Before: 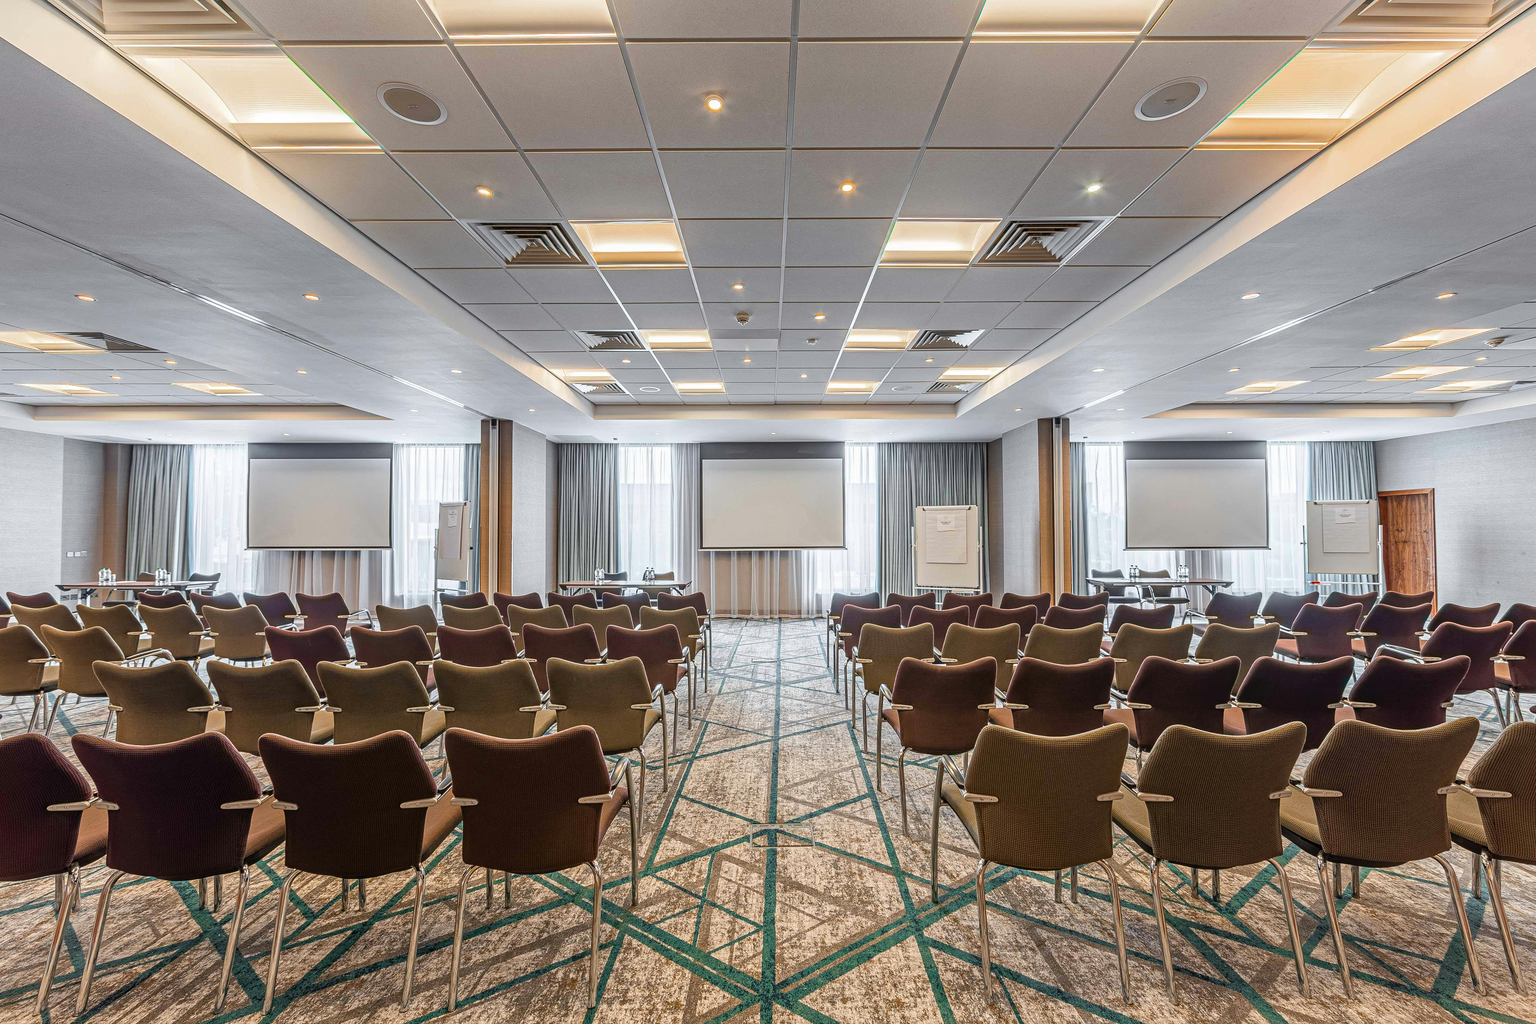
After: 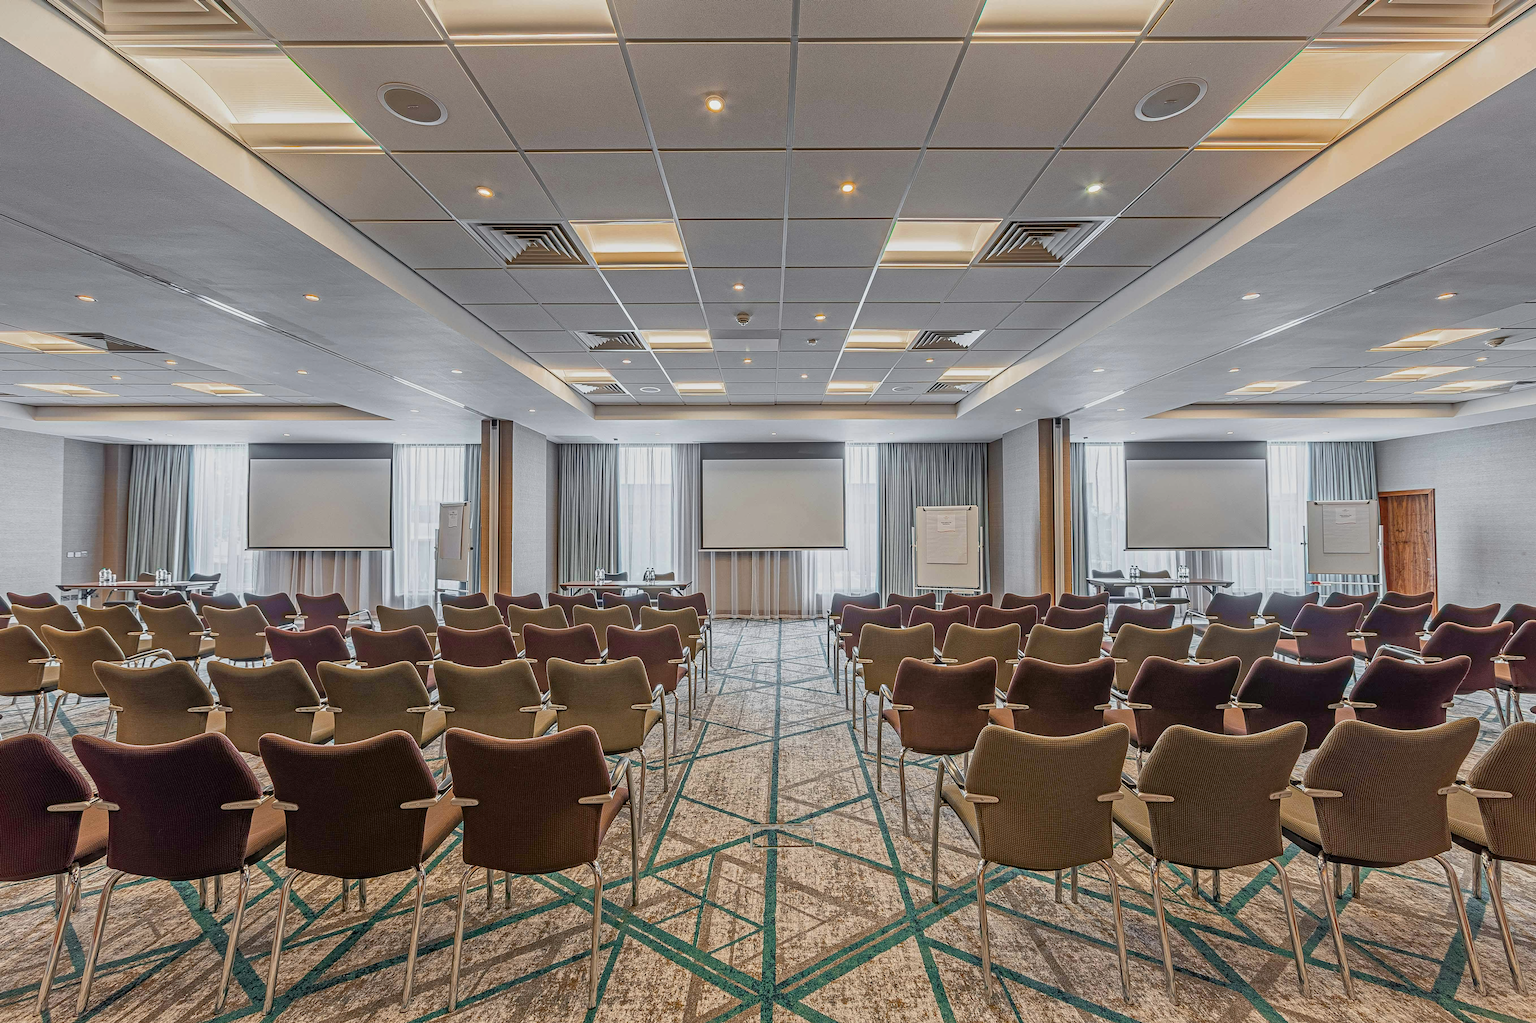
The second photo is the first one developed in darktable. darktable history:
contrast equalizer: octaves 7, y [[0.502, 0.505, 0.512, 0.529, 0.564, 0.588], [0.5 ×6], [0.502, 0.505, 0.512, 0.529, 0.564, 0.588], [0, 0.001, 0.001, 0.004, 0.008, 0.011], [0, 0.001, 0.001, 0.004, 0.008, 0.011]]
tone equalizer: -8 EV 0.269 EV, -7 EV 0.411 EV, -6 EV 0.413 EV, -5 EV 0.239 EV, -3 EV -0.281 EV, -2 EV -0.423 EV, -1 EV -0.392 EV, +0 EV -0.268 EV, smoothing diameter 2.06%, edges refinement/feathering 19.49, mask exposure compensation -1.57 EV, filter diffusion 5
